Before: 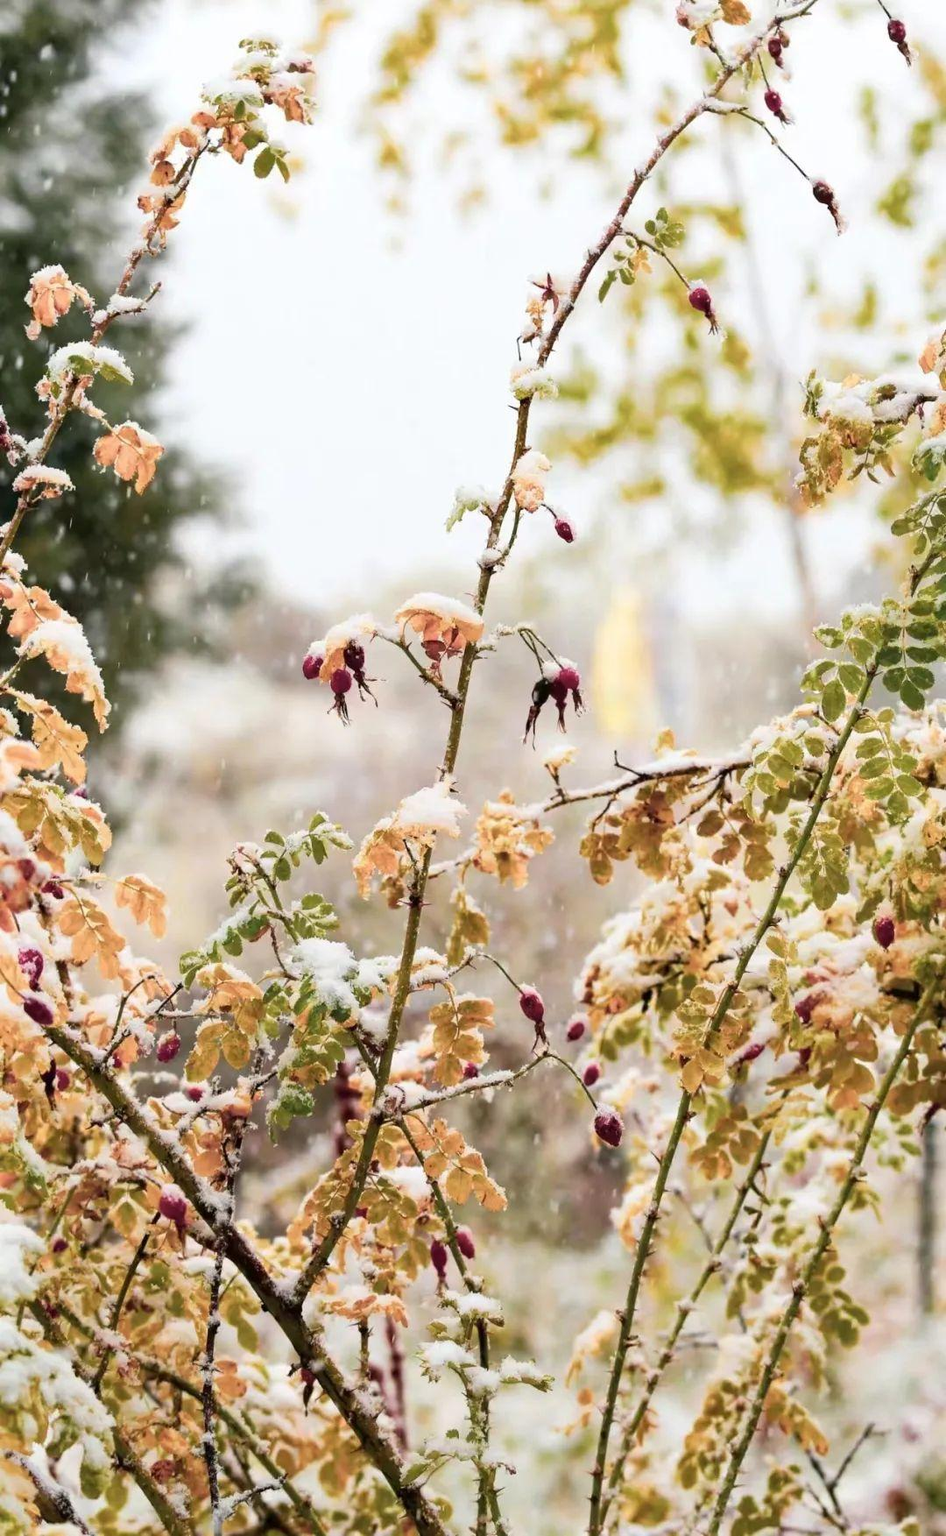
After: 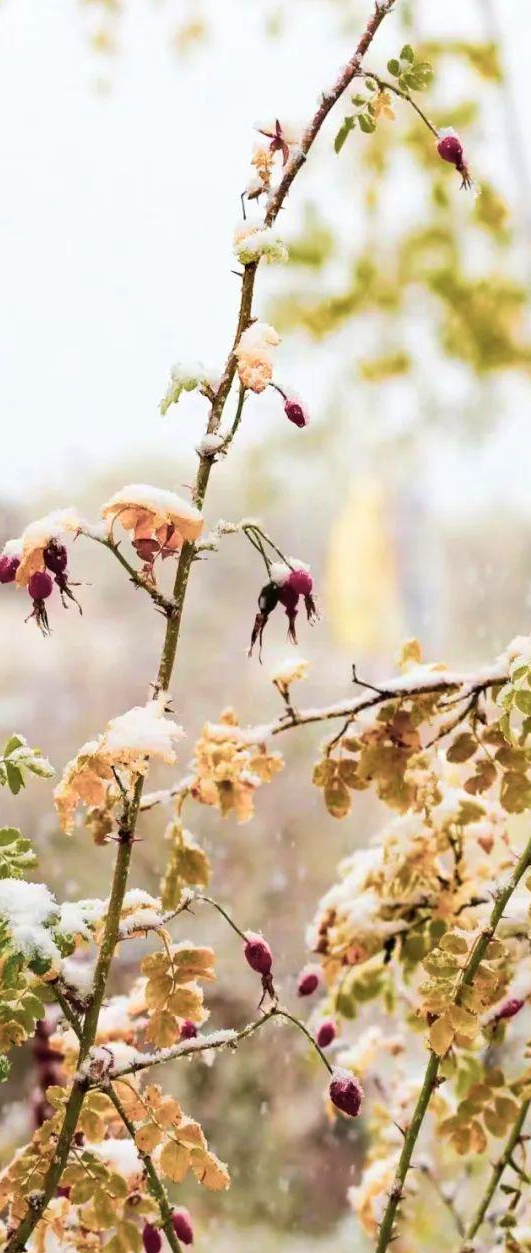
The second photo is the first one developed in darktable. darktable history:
crop: left 32.406%, top 10.99%, right 18.38%, bottom 17.515%
velvia: on, module defaults
